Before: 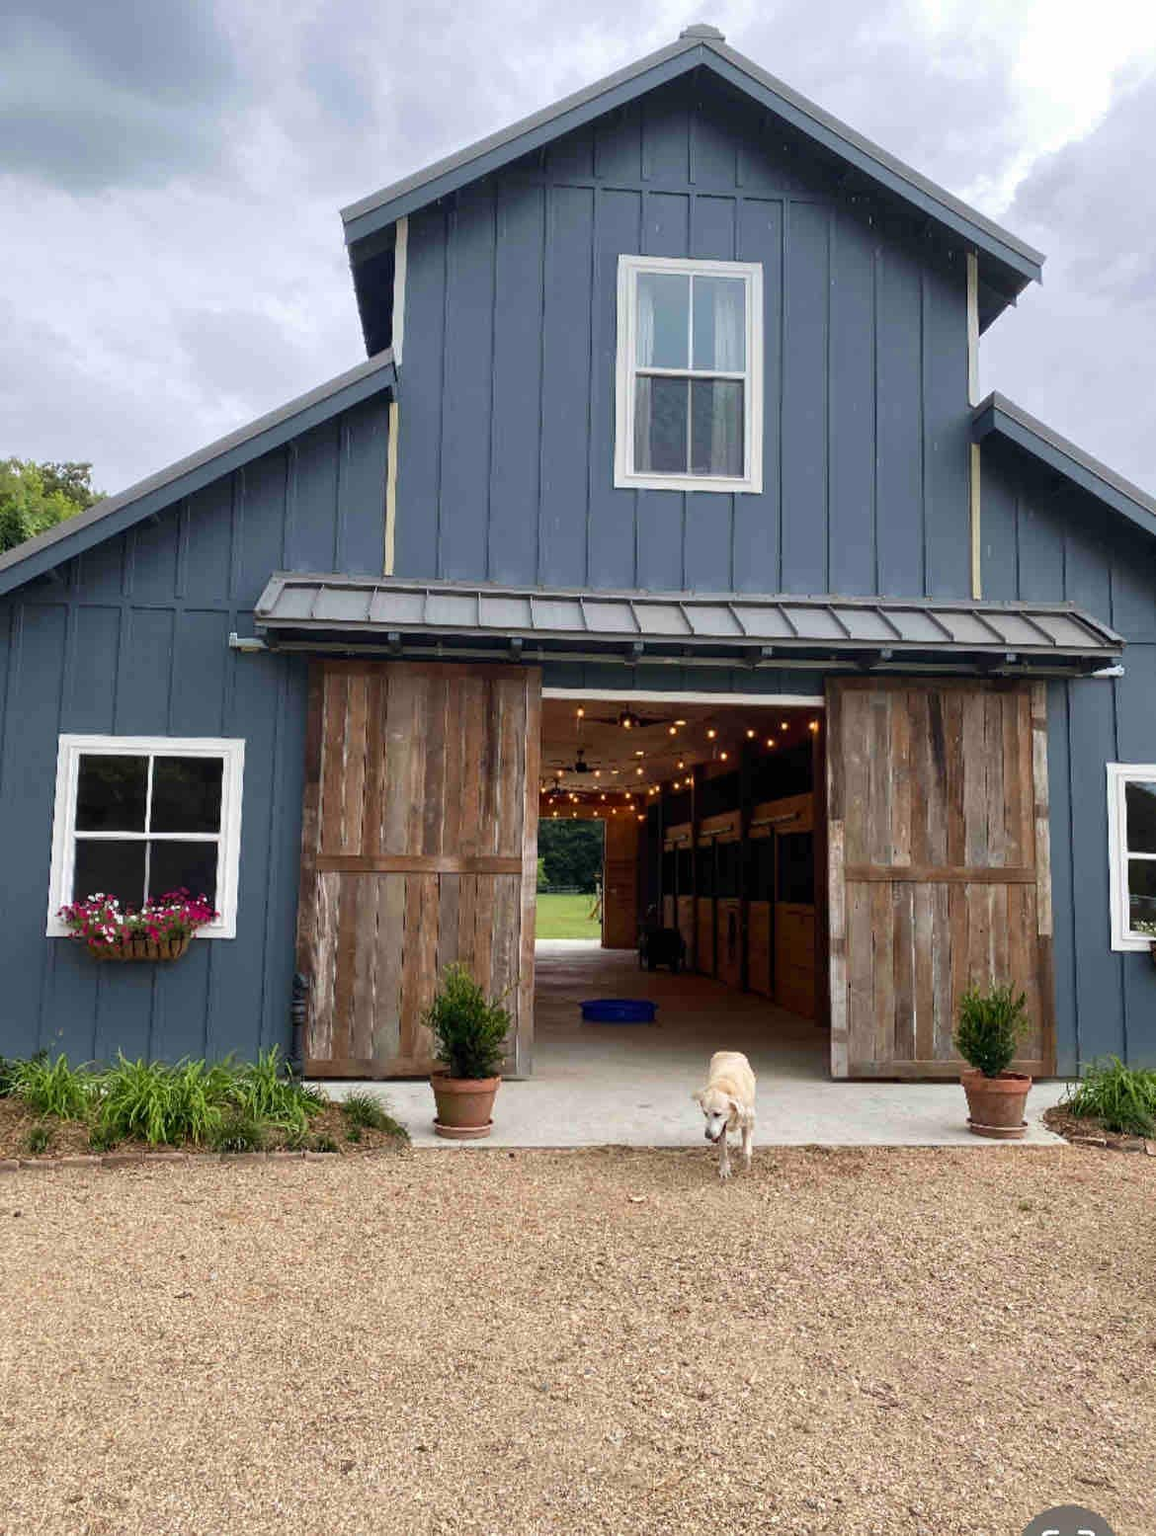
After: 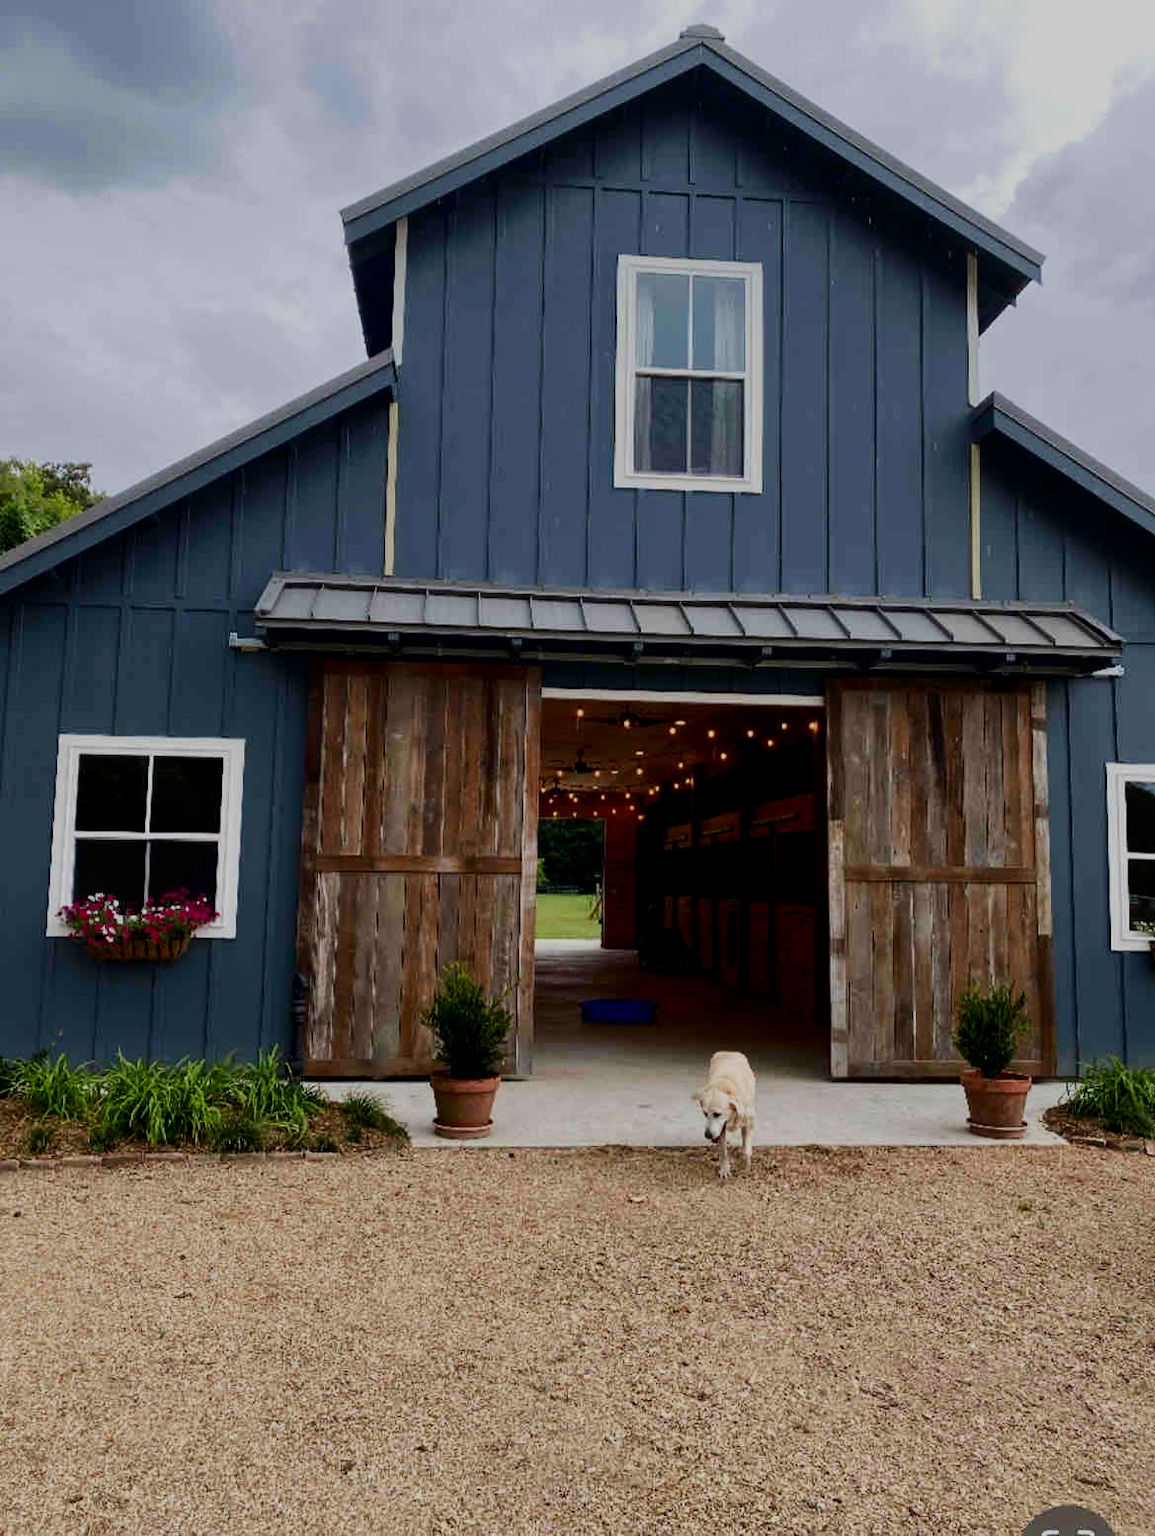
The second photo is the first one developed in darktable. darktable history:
filmic rgb: black relative exposure -7.65 EV, white relative exposure 4.56 EV, hardness 3.61, add noise in highlights 0.001, color science v3 (2019), use custom middle-gray values true, contrast in highlights soft
contrast brightness saturation: contrast 0.134, brightness -0.235, saturation 0.135
